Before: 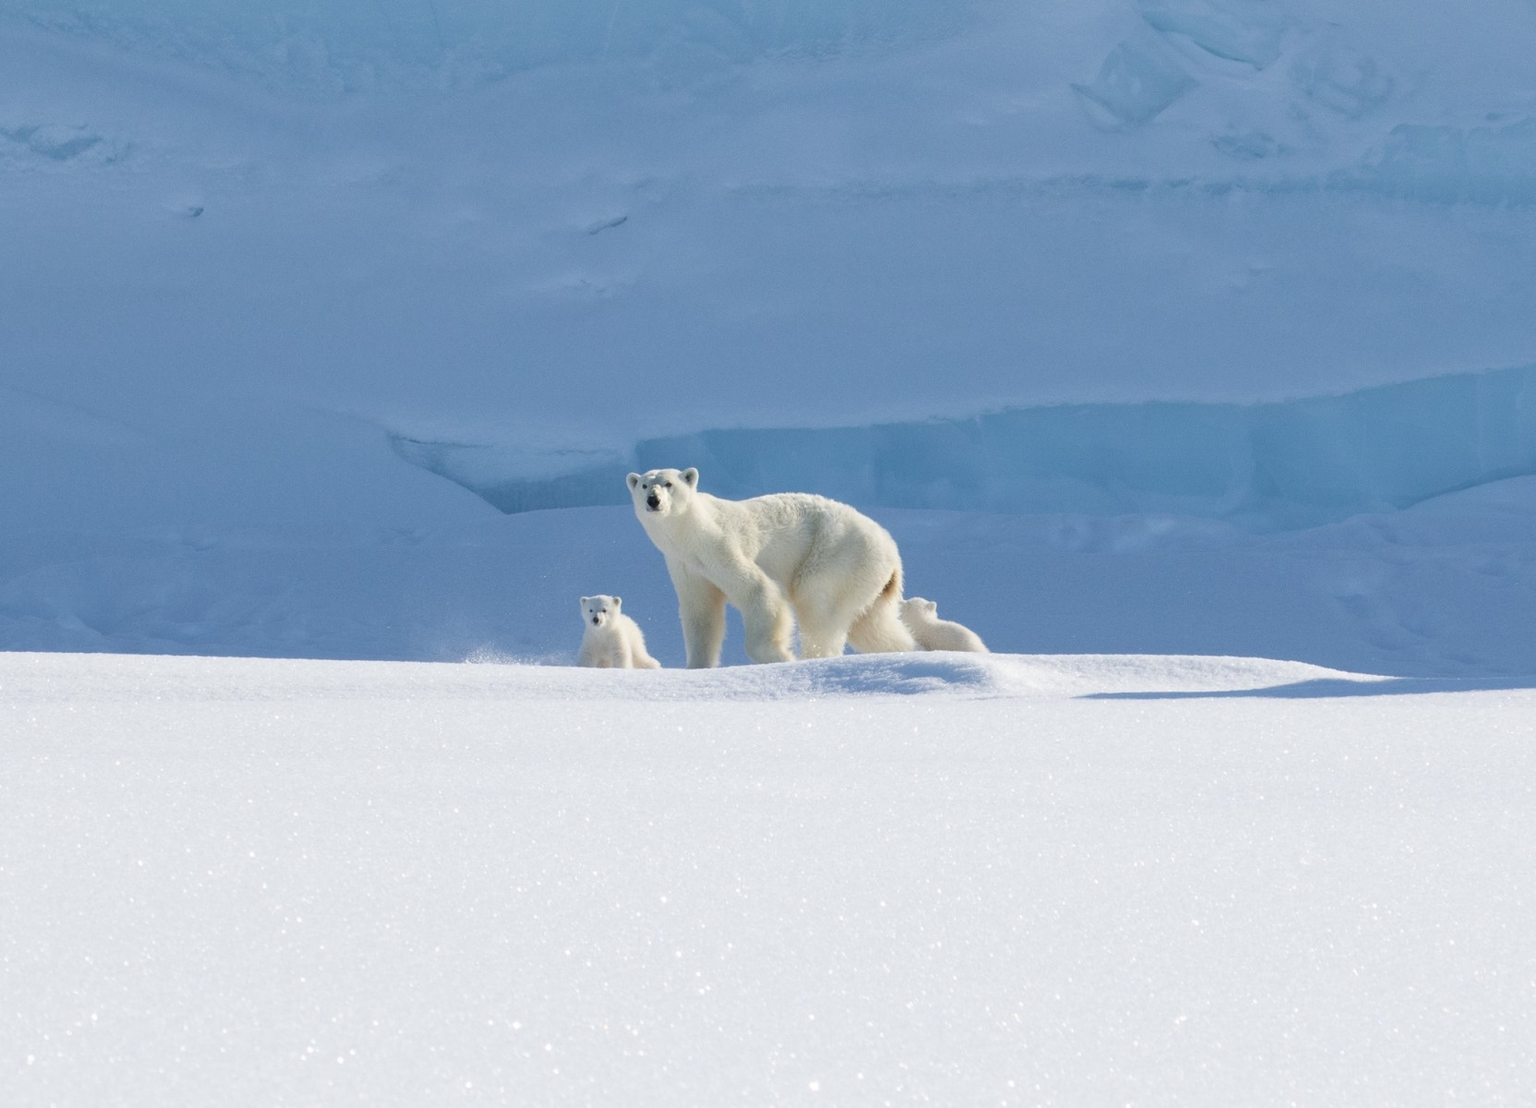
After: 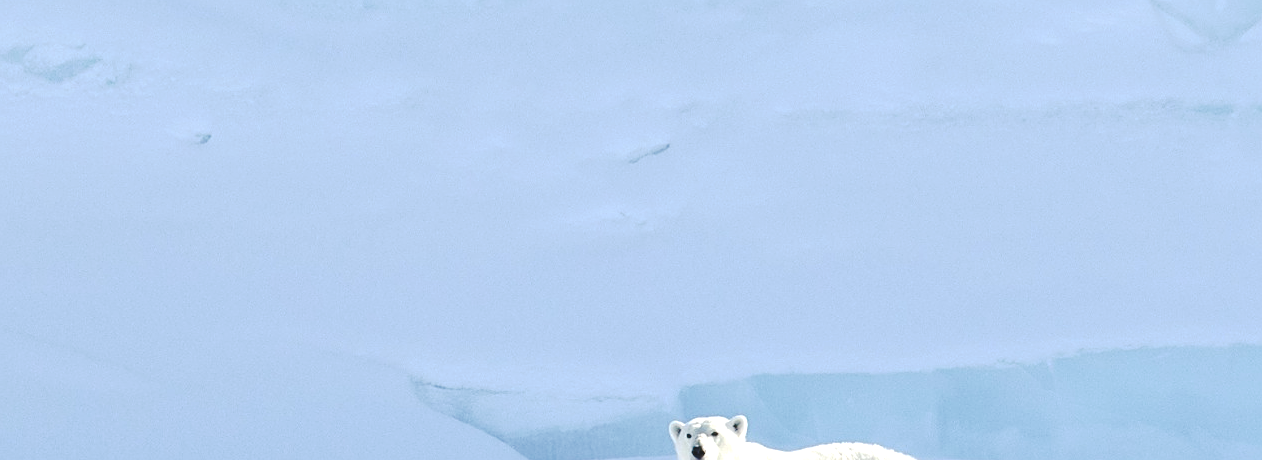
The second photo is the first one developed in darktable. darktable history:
crop: left 0.568%, top 7.647%, right 23.492%, bottom 53.994%
exposure: black level correction 0, exposure 0.948 EV, compensate highlight preservation false
sharpen: on, module defaults
tone curve: curves: ch0 [(0, 0) (0.003, 0.117) (0.011, 0.115) (0.025, 0.116) (0.044, 0.116) (0.069, 0.112) (0.1, 0.113) (0.136, 0.127) (0.177, 0.148) (0.224, 0.191) (0.277, 0.249) (0.335, 0.363) (0.399, 0.479) (0.468, 0.589) (0.543, 0.664) (0.623, 0.733) (0.709, 0.799) (0.801, 0.852) (0.898, 0.914) (1, 1)], preserve colors none
